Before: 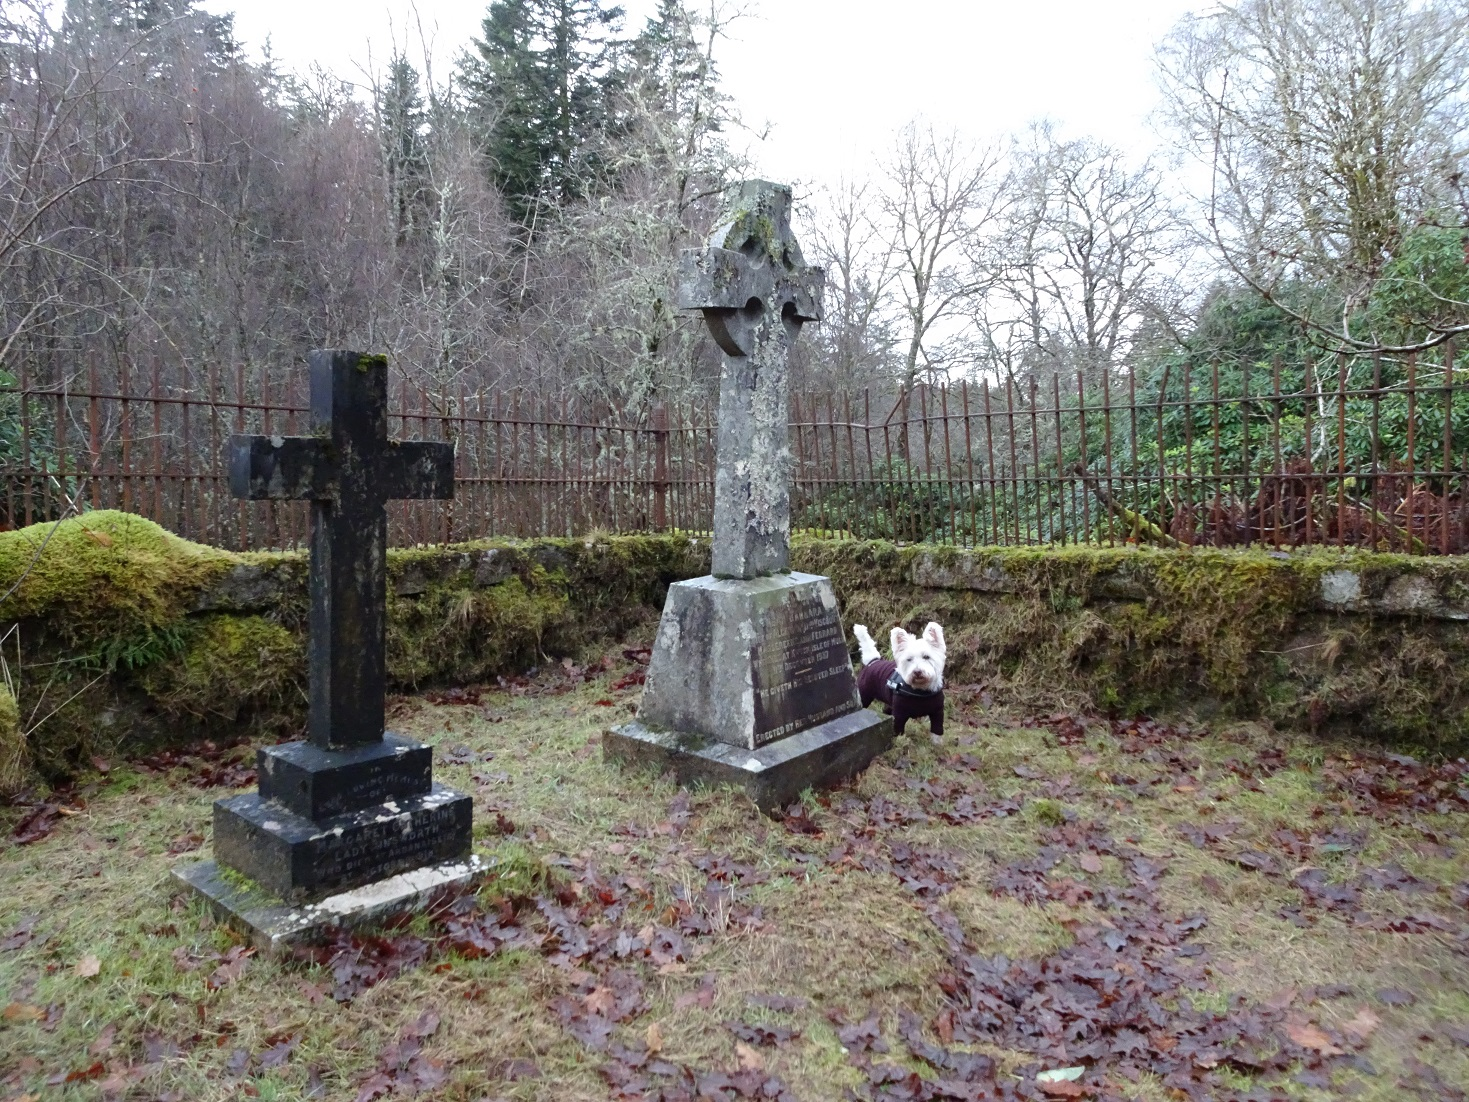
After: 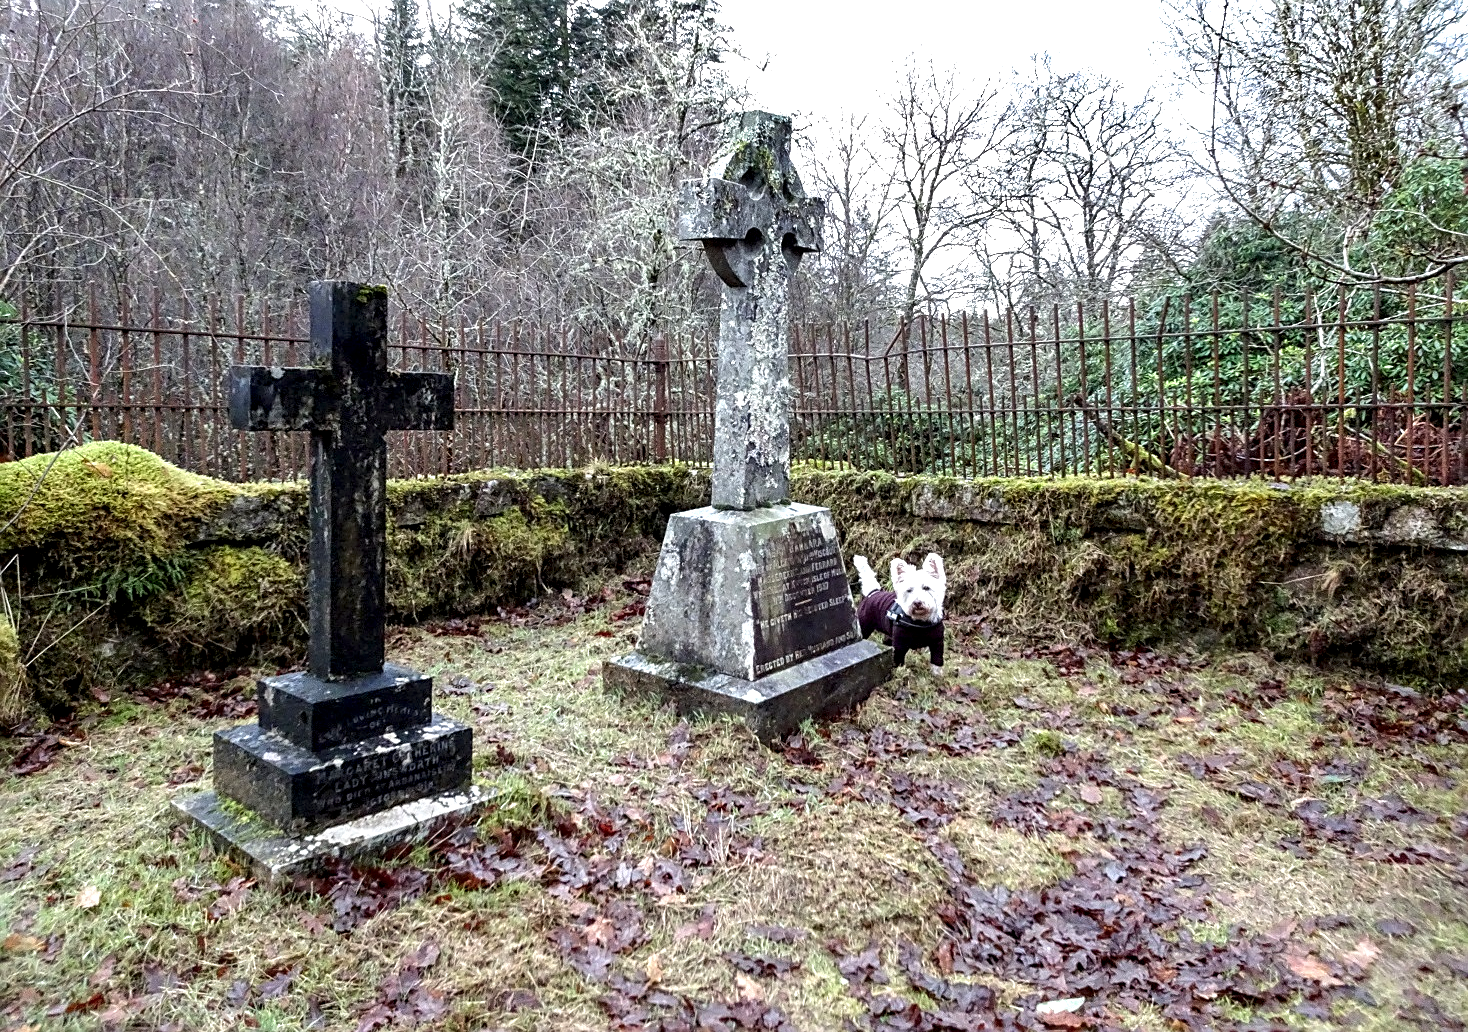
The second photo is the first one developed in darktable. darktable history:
exposure: black level correction 0.001, exposure 0.498 EV, compensate exposure bias true, compensate highlight preservation false
crop and rotate: top 6.301%
local contrast: highlights 60%, shadows 63%, detail 160%
sharpen: on, module defaults
shadows and highlights: soften with gaussian
color correction: highlights b* -0.005
color calibration: illuminant same as pipeline (D50), adaptation none (bypass), x 0.332, y 0.333, temperature 5006.34 K
